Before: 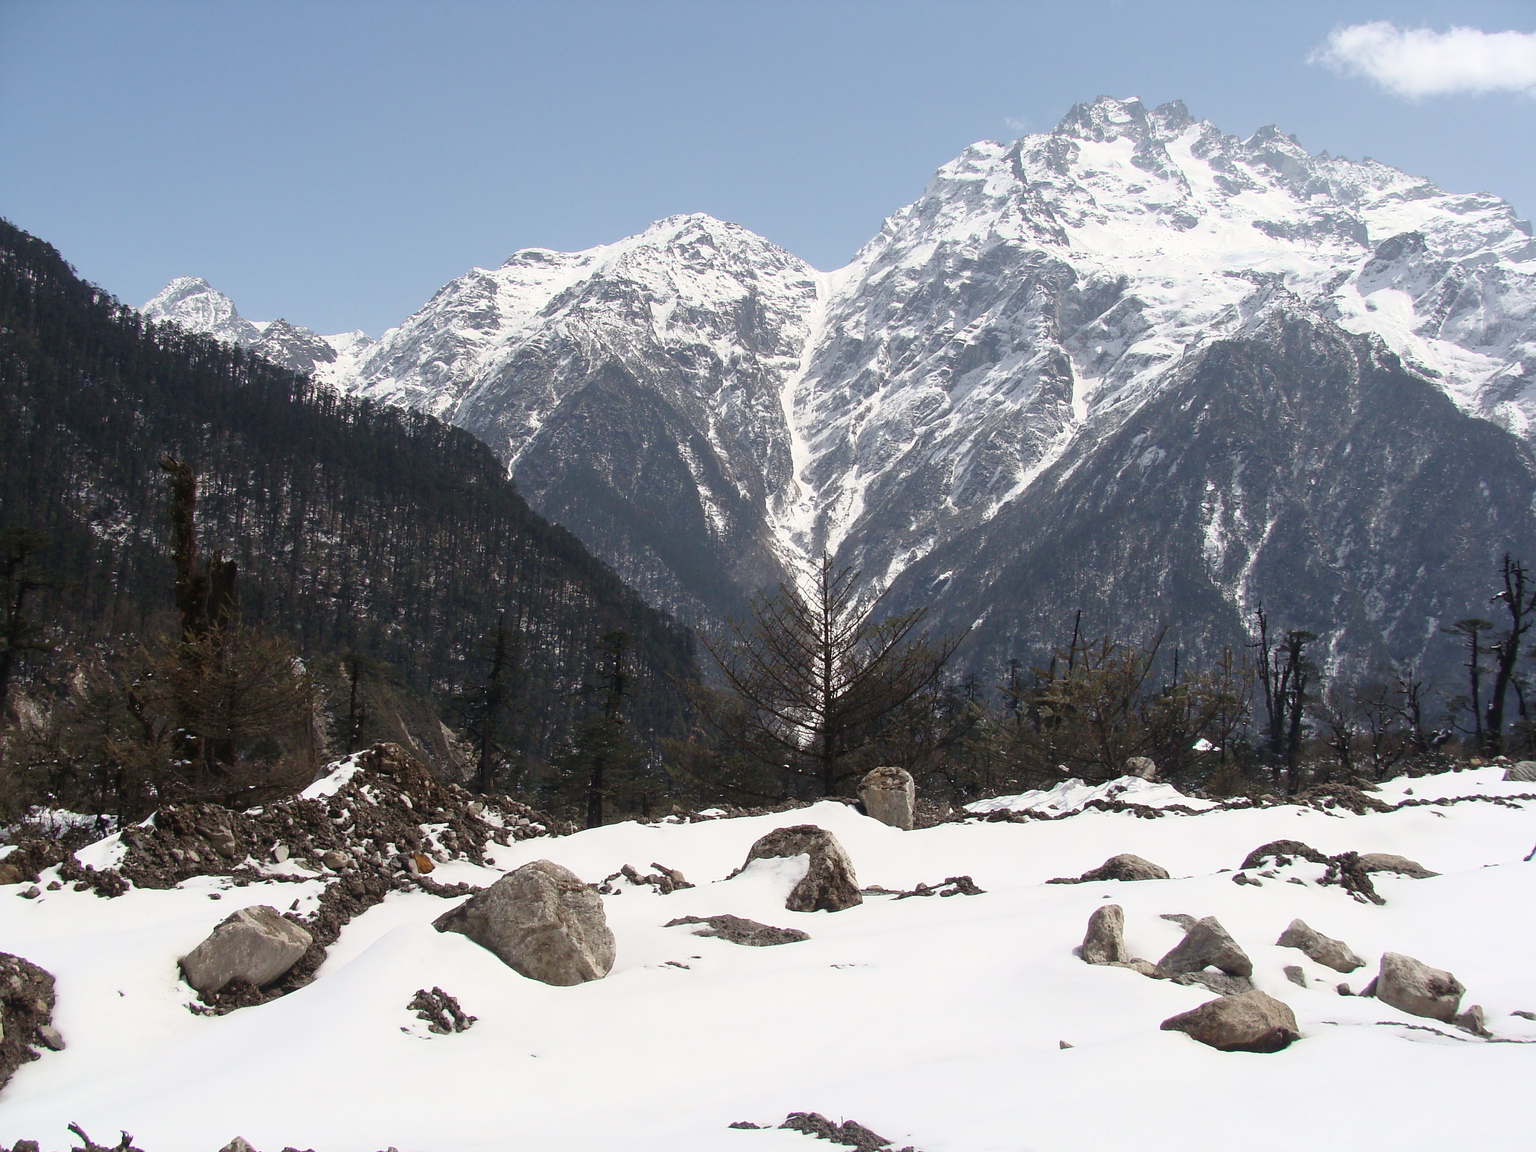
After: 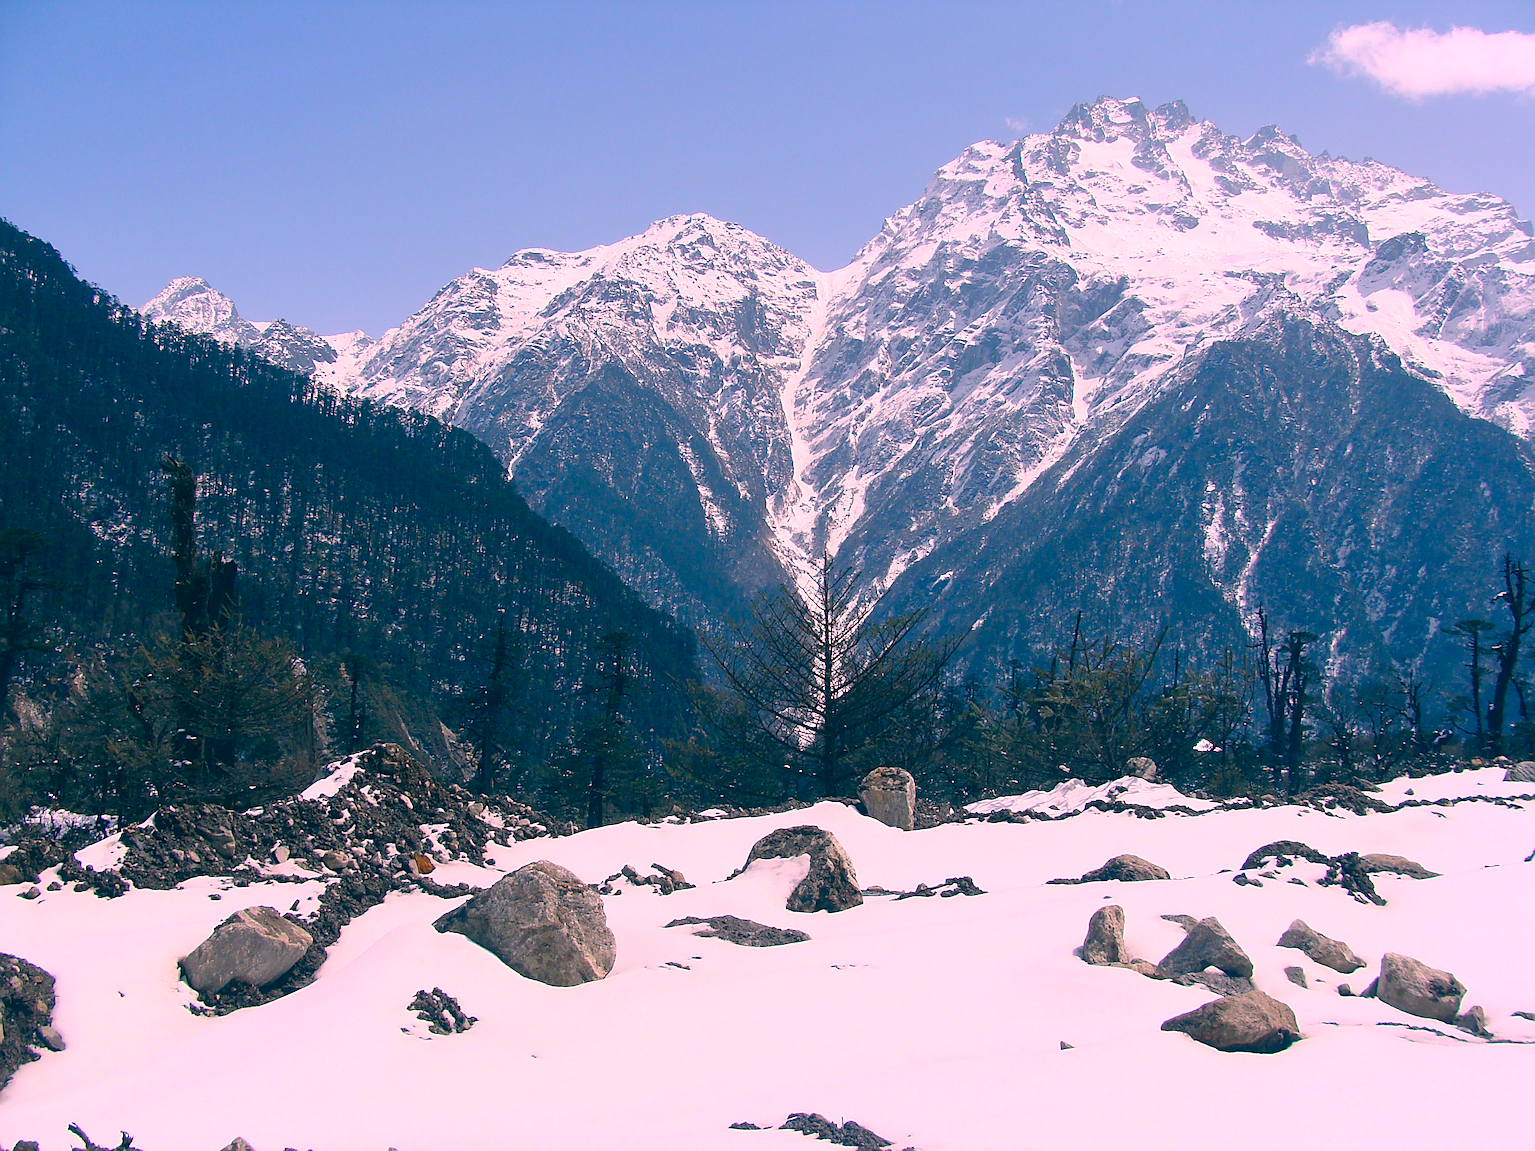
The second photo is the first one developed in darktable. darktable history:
color correction: highlights a* 17.03, highlights b* 0.205, shadows a* -15.38, shadows b* -14.56, saturation 1.5
shadows and highlights: shadows 25, highlights -25
sharpen: amount 0.6
